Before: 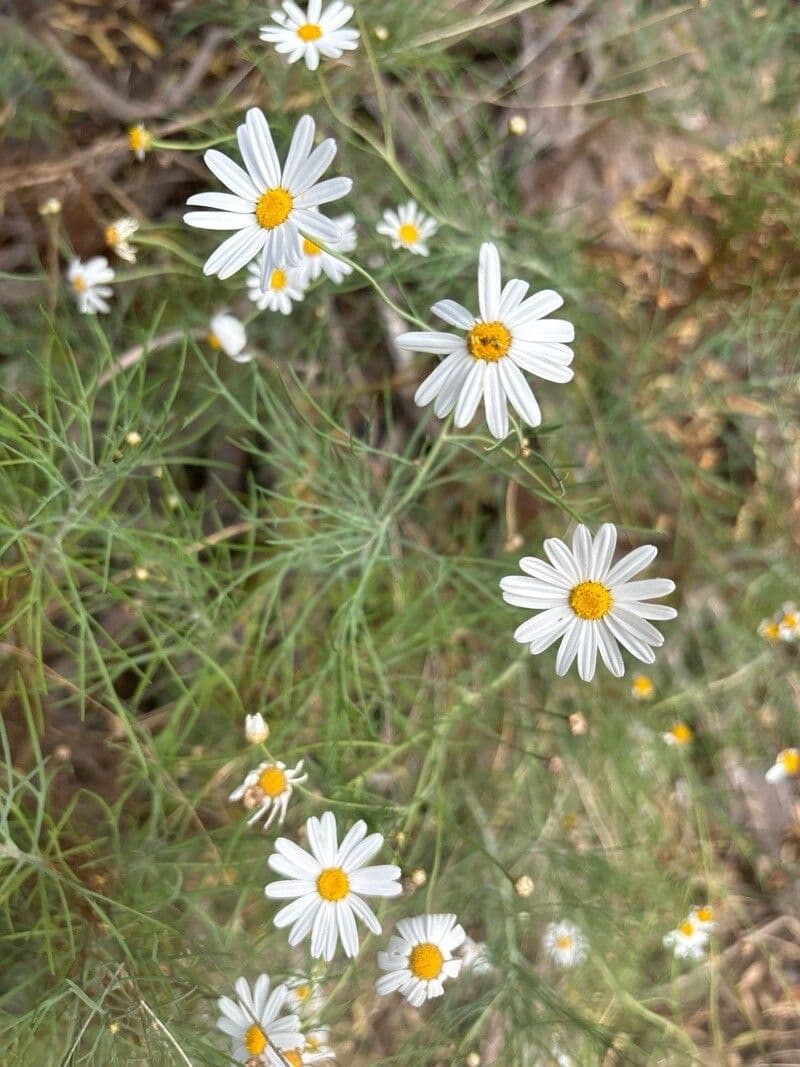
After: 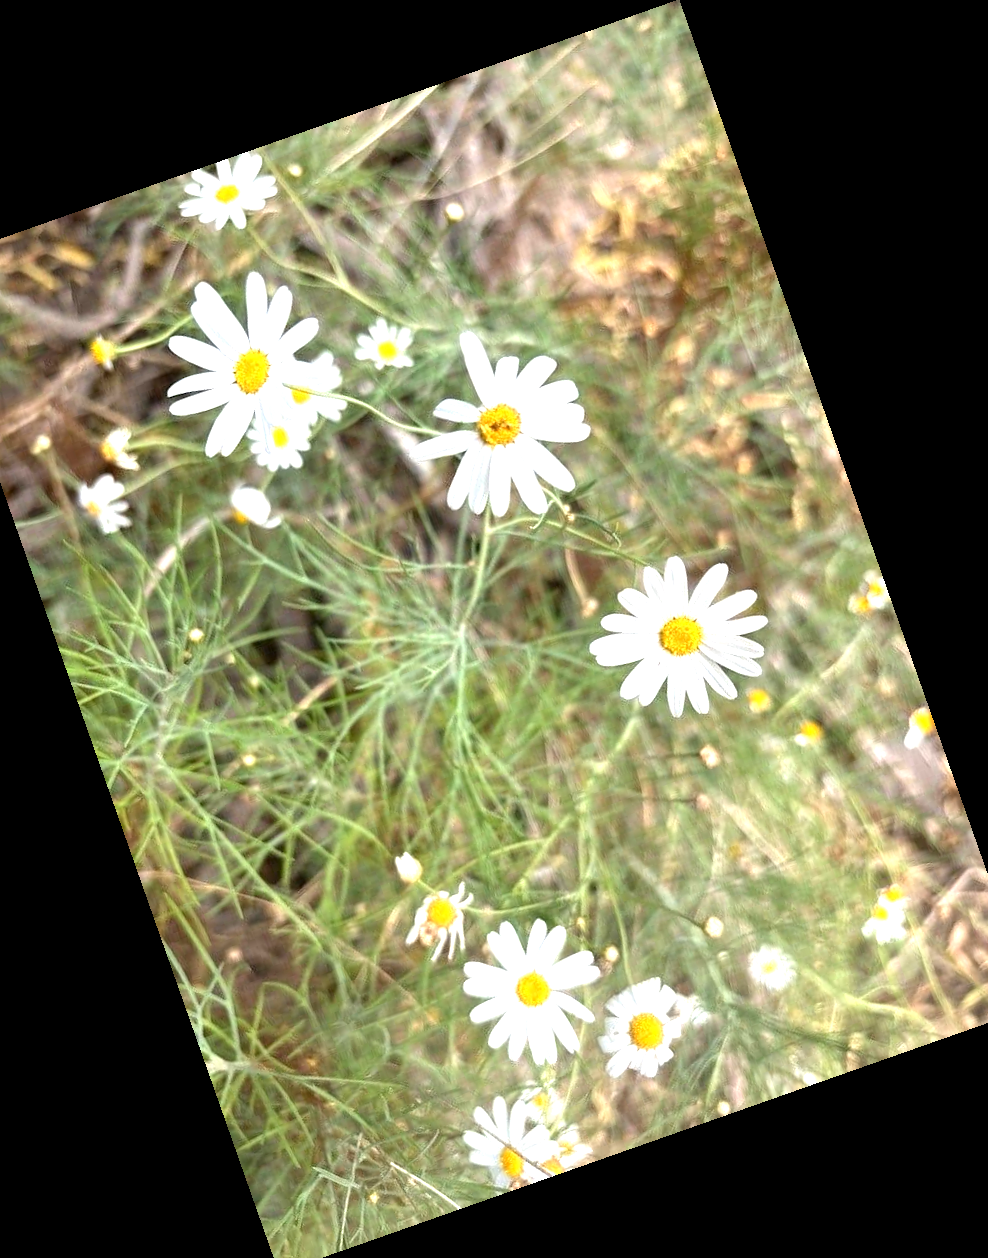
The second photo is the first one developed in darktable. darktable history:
exposure: exposure 1 EV, compensate highlight preservation false
crop and rotate: angle 19.43°, left 6.812%, right 4.125%, bottom 1.087%
